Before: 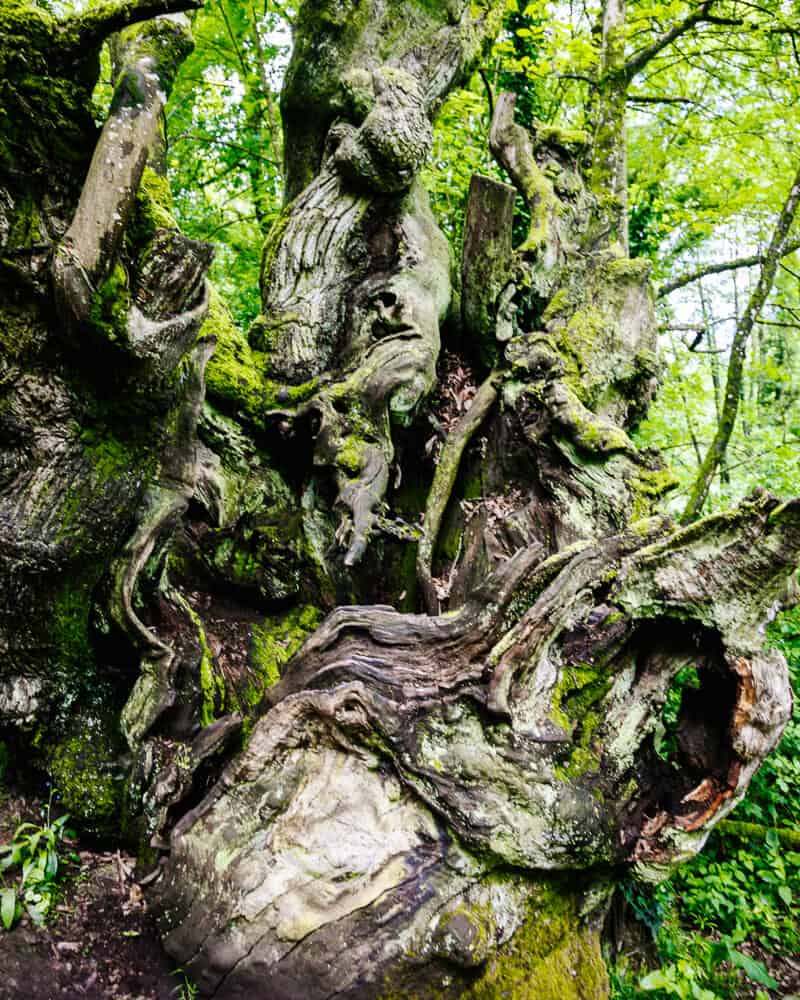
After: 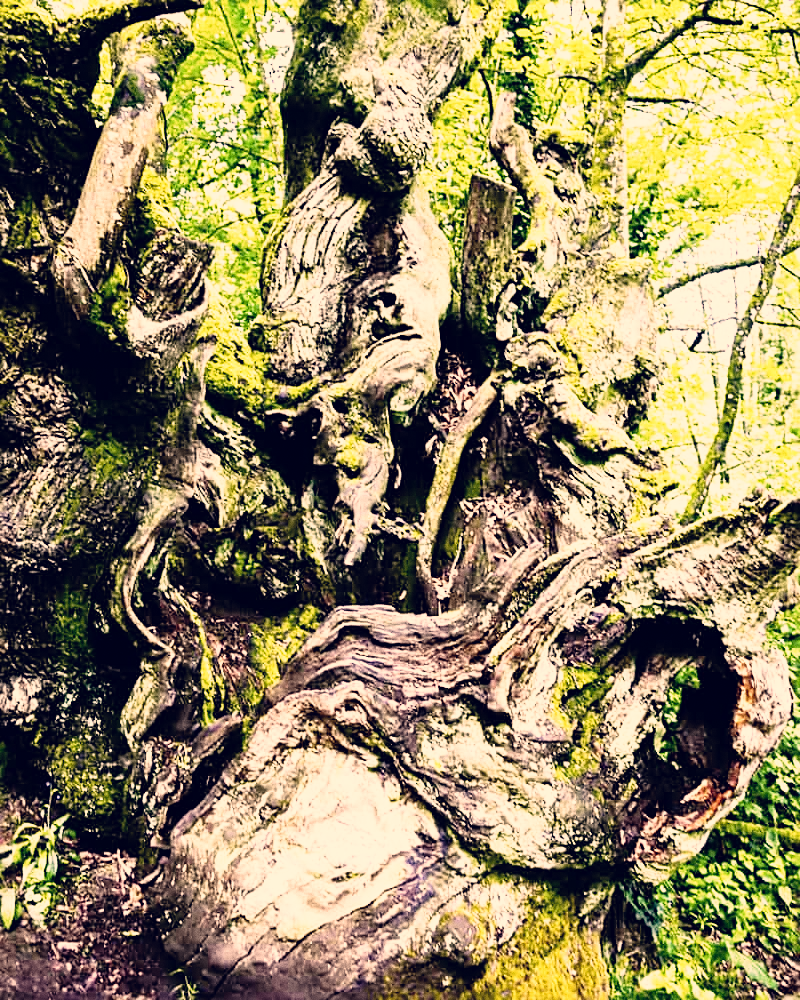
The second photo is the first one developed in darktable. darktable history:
sharpen: on, module defaults
base curve: curves: ch0 [(0, 0) (0.012, 0.01) (0.073, 0.168) (0.31, 0.711) (0.645, 0.957) (1, 1)], preserve colors none
grain: coarseness 0.09 ISO
color correction: highlights a* 19.59, highlights b* 27.49, shadows a* 3.46, shadows b* -17.28, saturation 0.73
